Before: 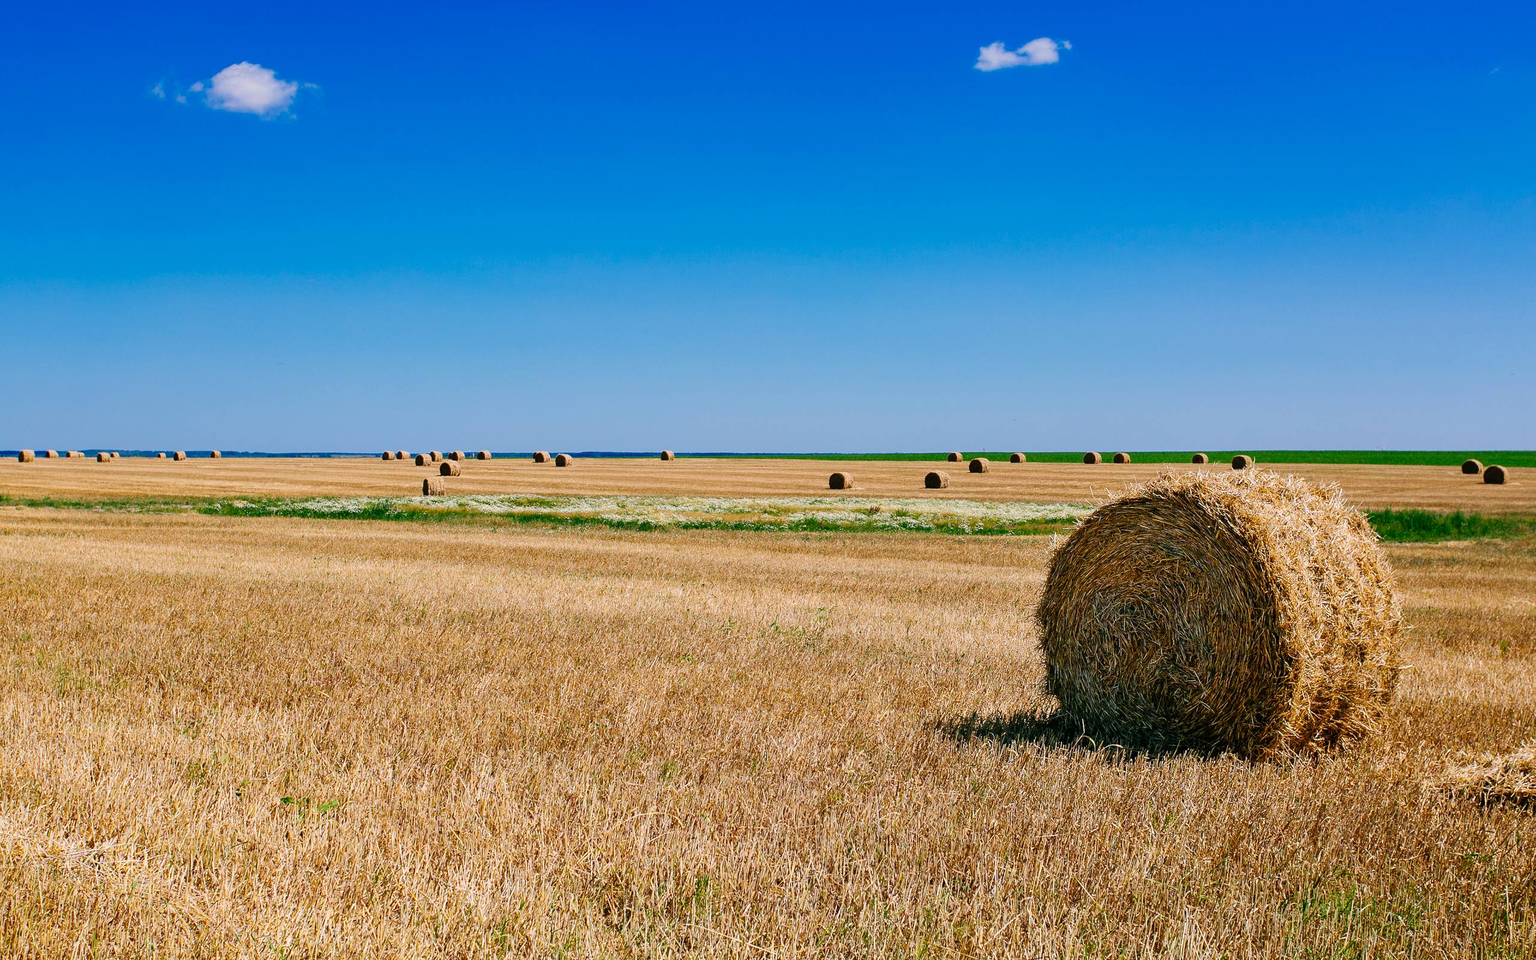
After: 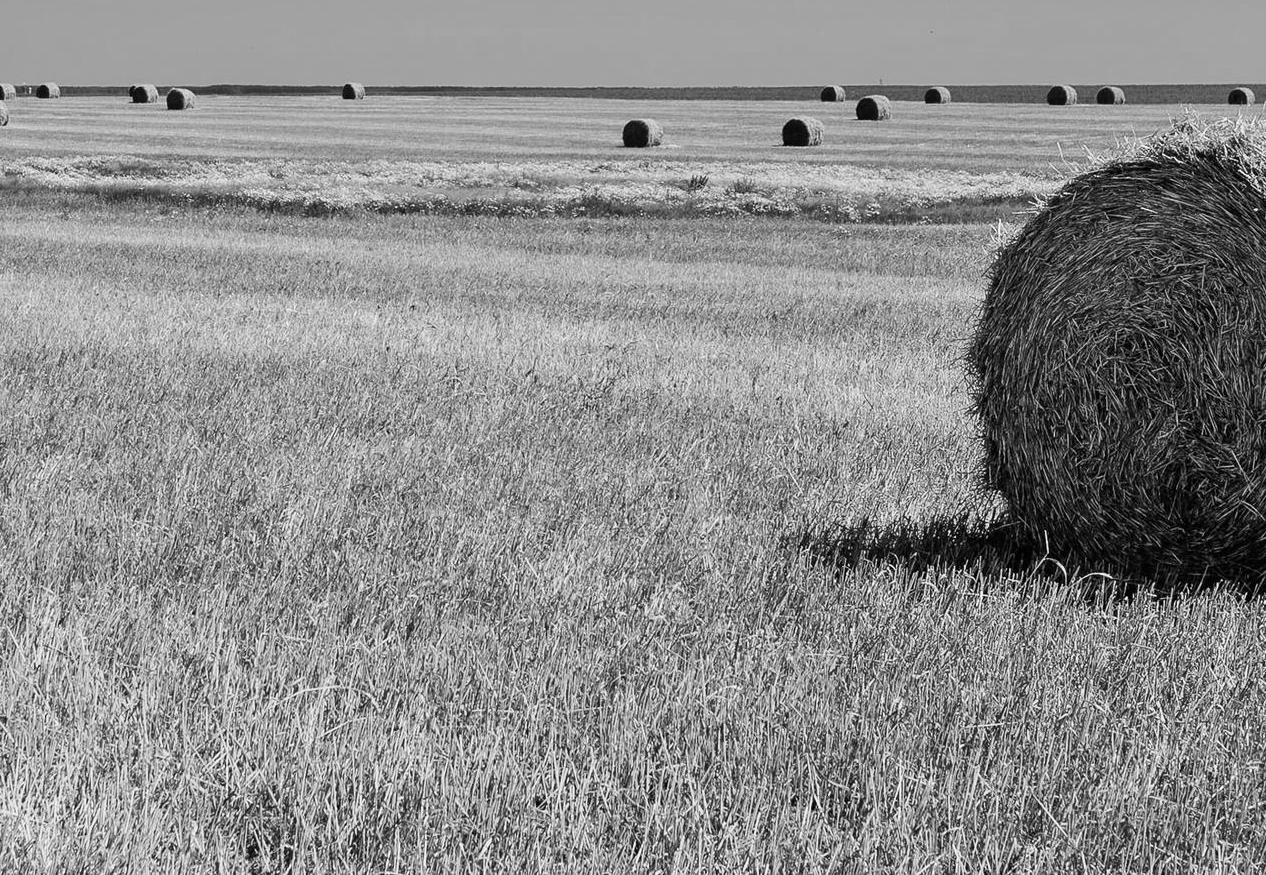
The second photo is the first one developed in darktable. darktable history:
crop: left 29.672%, top 41.786%, right 20.851%, bottom 3.487%
monochrome: a 32, b 64, size 2.3
